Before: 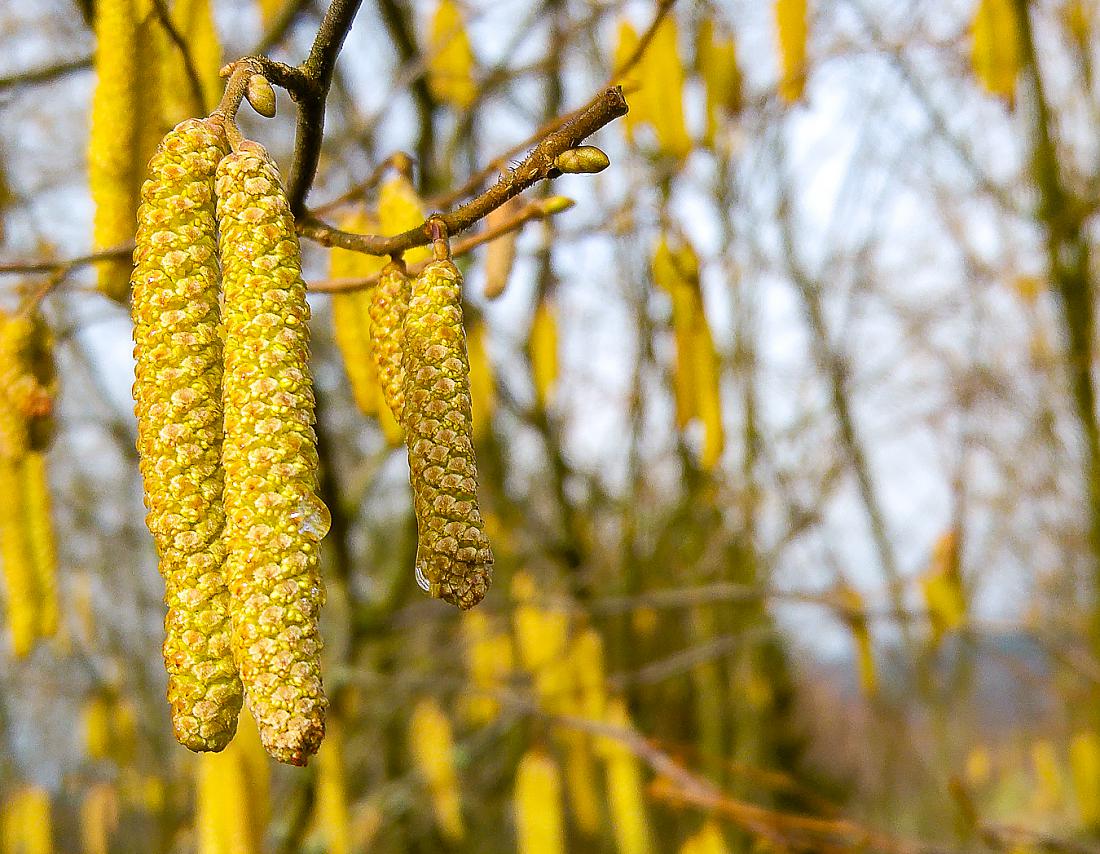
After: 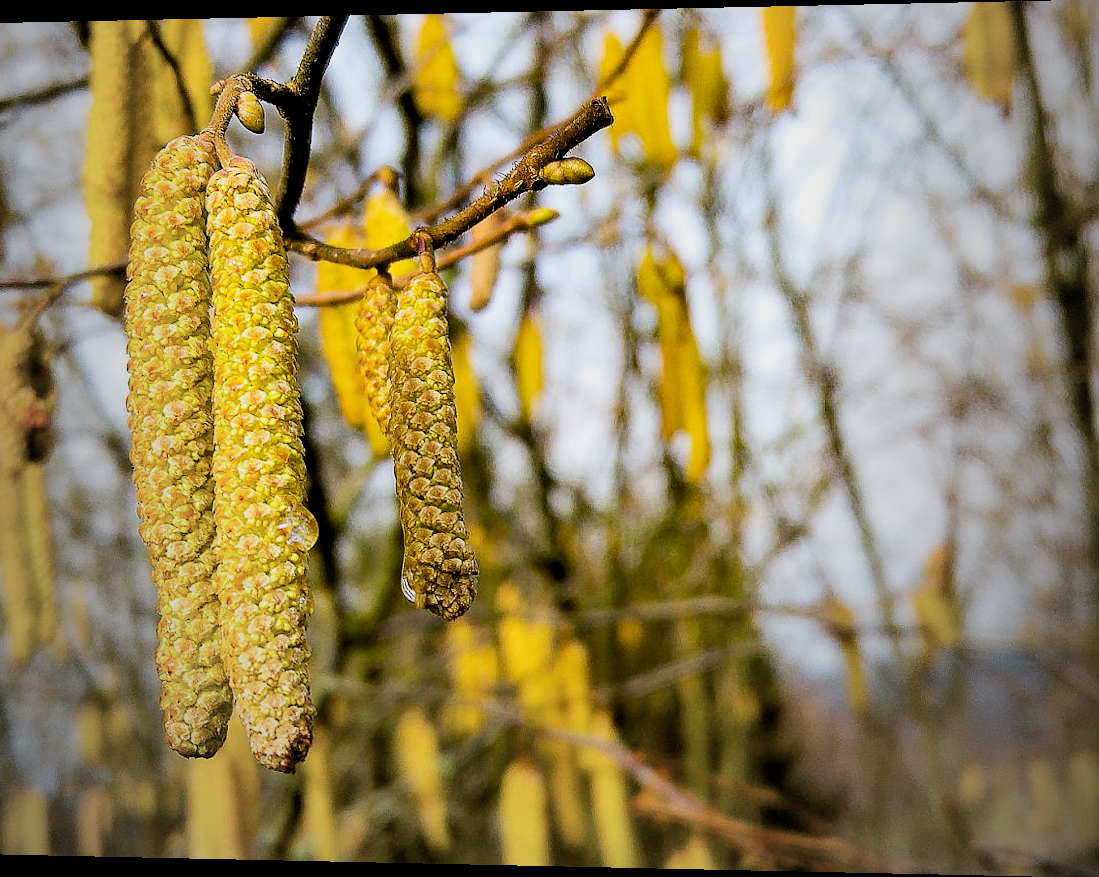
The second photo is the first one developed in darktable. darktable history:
filmic rgb: black relative exposure -5 EV, white relative exposure 3.5 EV, hardness 3.19, contrast 1.2, highlights saturation mix -30%
vignetting: fall-off start 72.14%, fall-off radius 108.07%, brightness -0.713, saturation -0.488, center (-0.054, -0.359), width/height ratio 0.729
rotate and perspective: lens shift (horizontal) -0.055, automatic cropping off
contrast equalizer: octaves 7, y [[0.6 ×6], [0.55 ×6], [0 ×6], [0 ×6], [0 ×6]], mix 0.35
